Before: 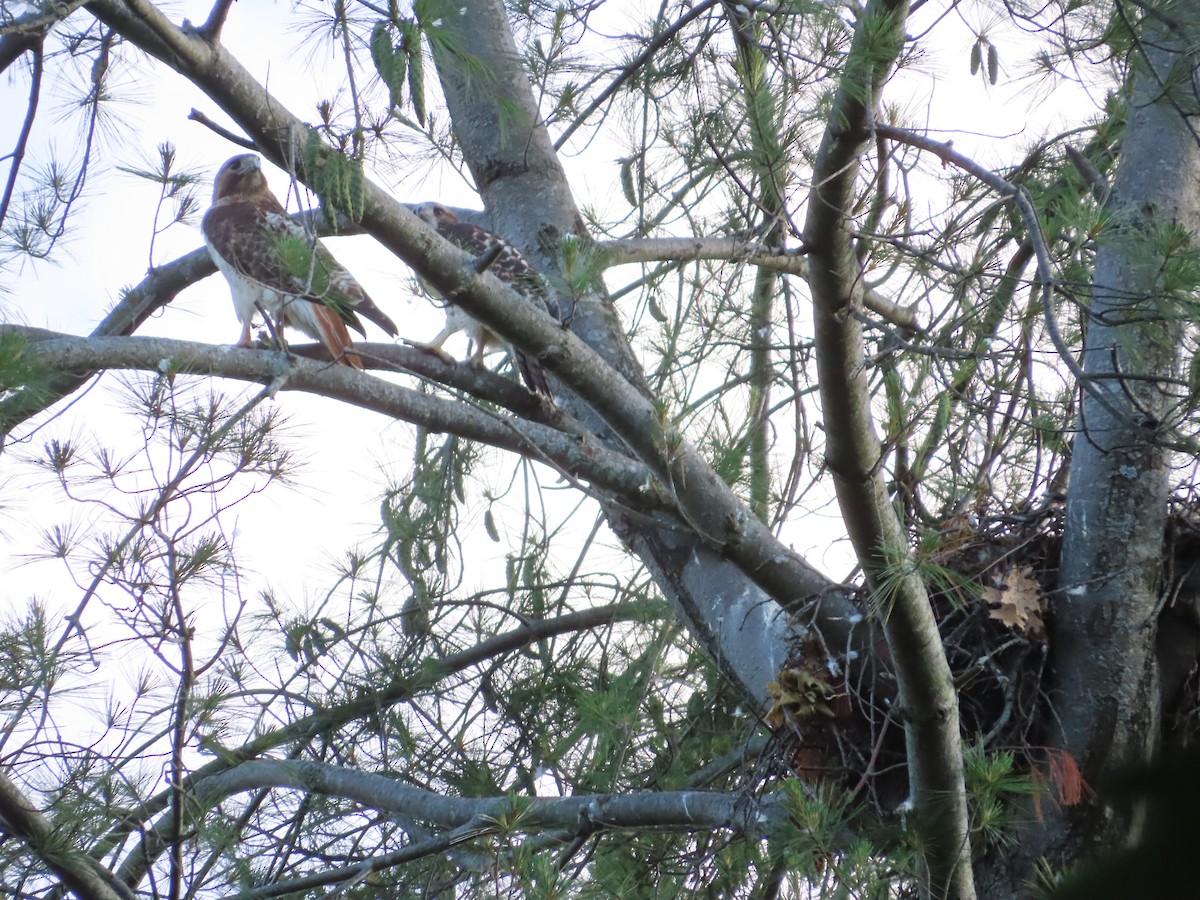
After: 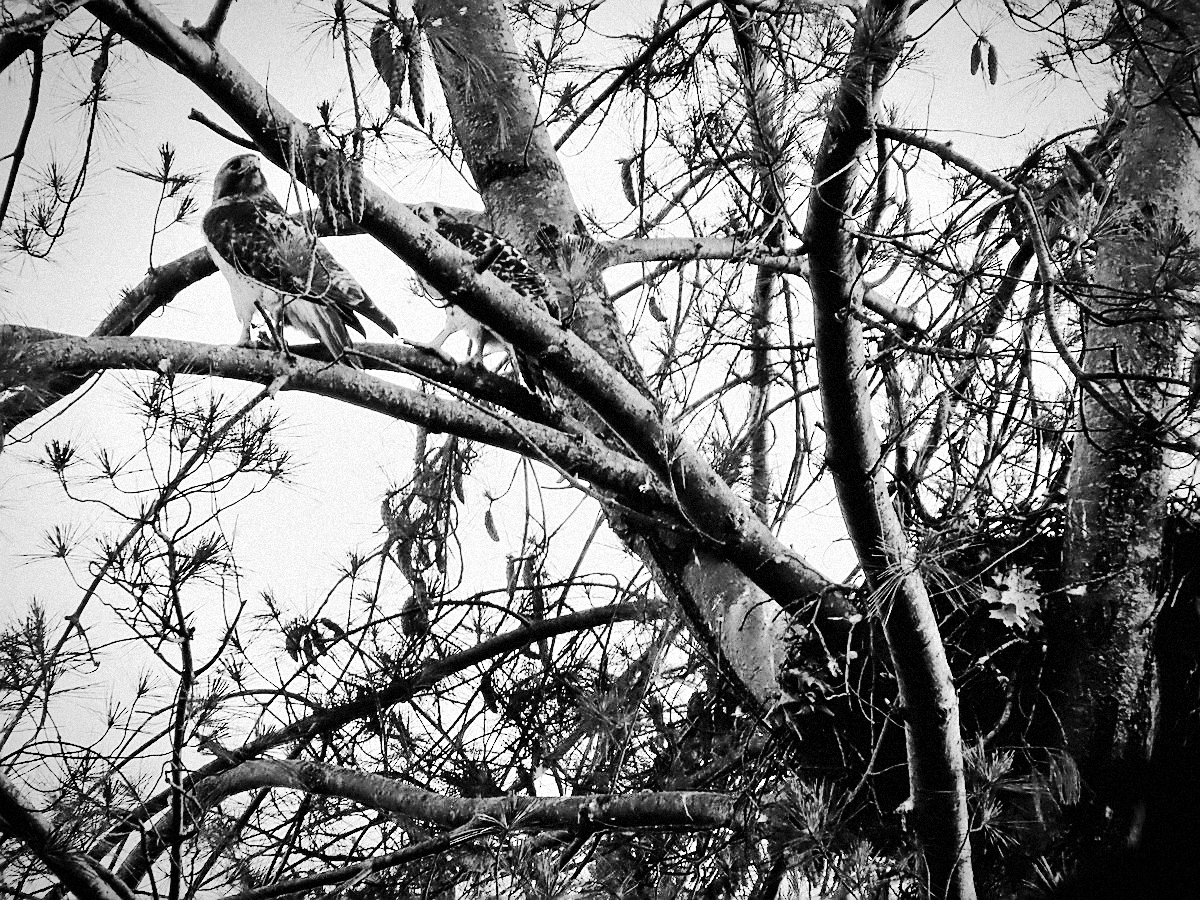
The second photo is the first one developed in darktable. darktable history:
contrast equalizer: y [[0.531, 0.548, 0.559, 0.557, 0.544, 0.527], [0.5 ×6], [0.5 ×6], [0 ×6], [0 ×6]]
exposure: exposure -0.36 EV, compensate highlight preservation false
grain: mid-tones bias 0%
shadows and highlights: shadows 25, highlights -48, soften with gaussian
sharpen: radius 1.4, amount 1.25, threshold 0.7
monochrome: on, module defaults
color correction: highlights a* -0.482, highlights b* 0.161, shadows a* 4.66, shadows b* 20.72
tone curve: curves: ch0 [(0, 0) (0.086, 0.006) (0.148, 0.021) (0.245, 0.105) (0.374, 0.401) (0.444, 0.631) (0.778, 0.915) (1, 1)], color space Lab, linked channels, preserve colors none
vignetting: fall-off radius 60%, automatic ratio true
